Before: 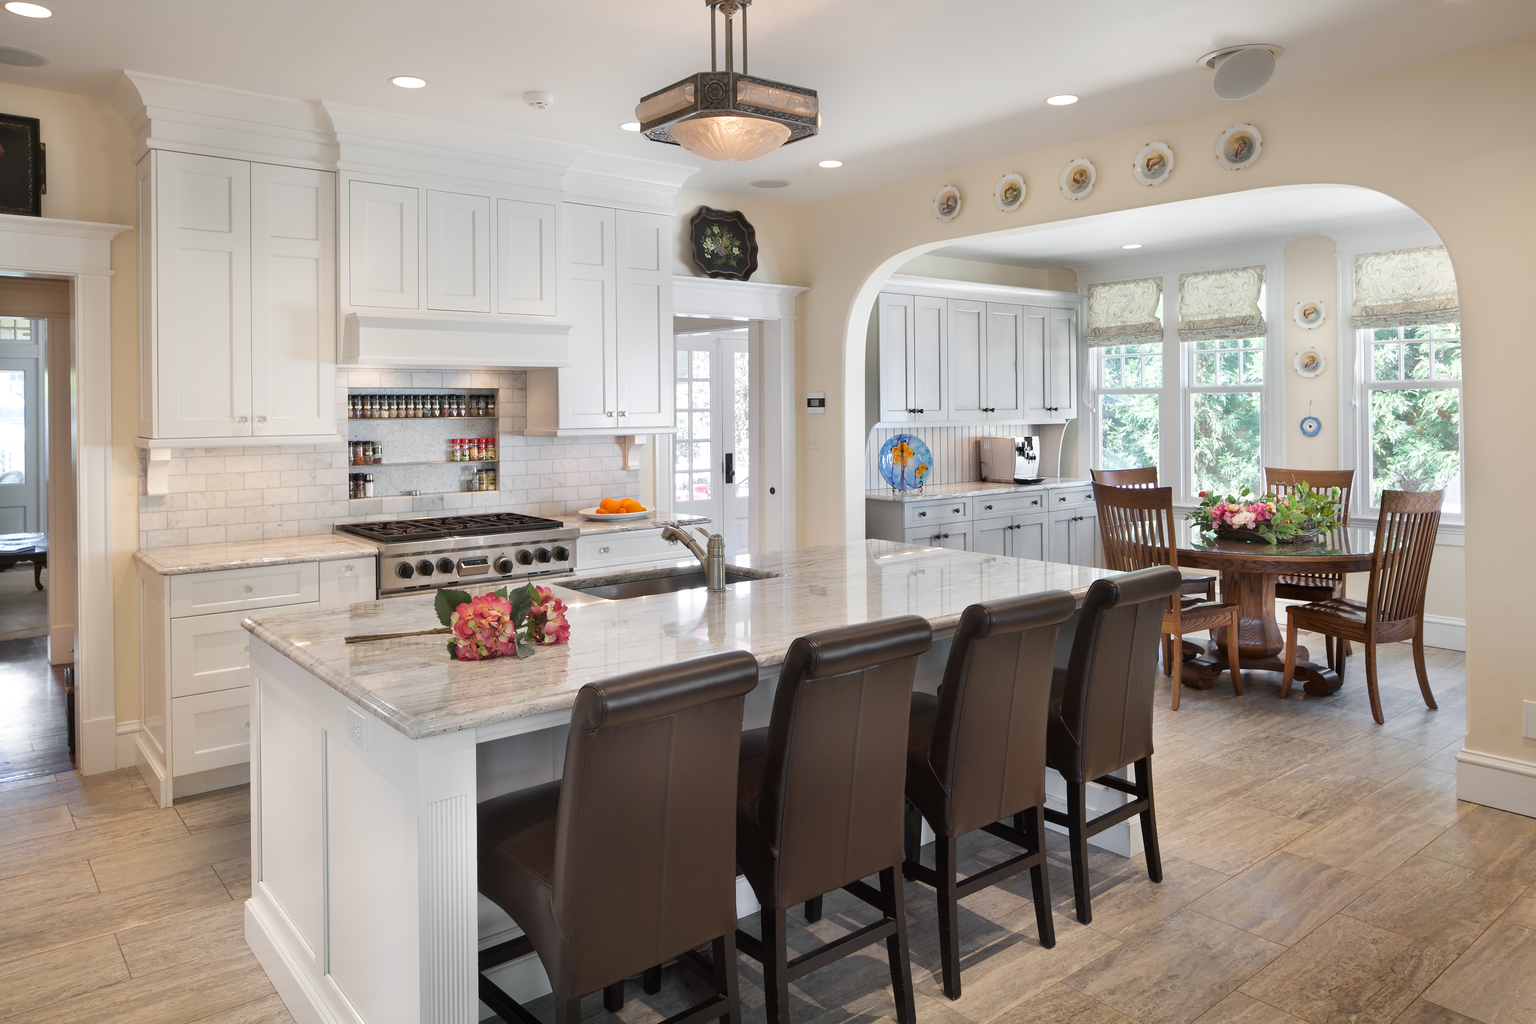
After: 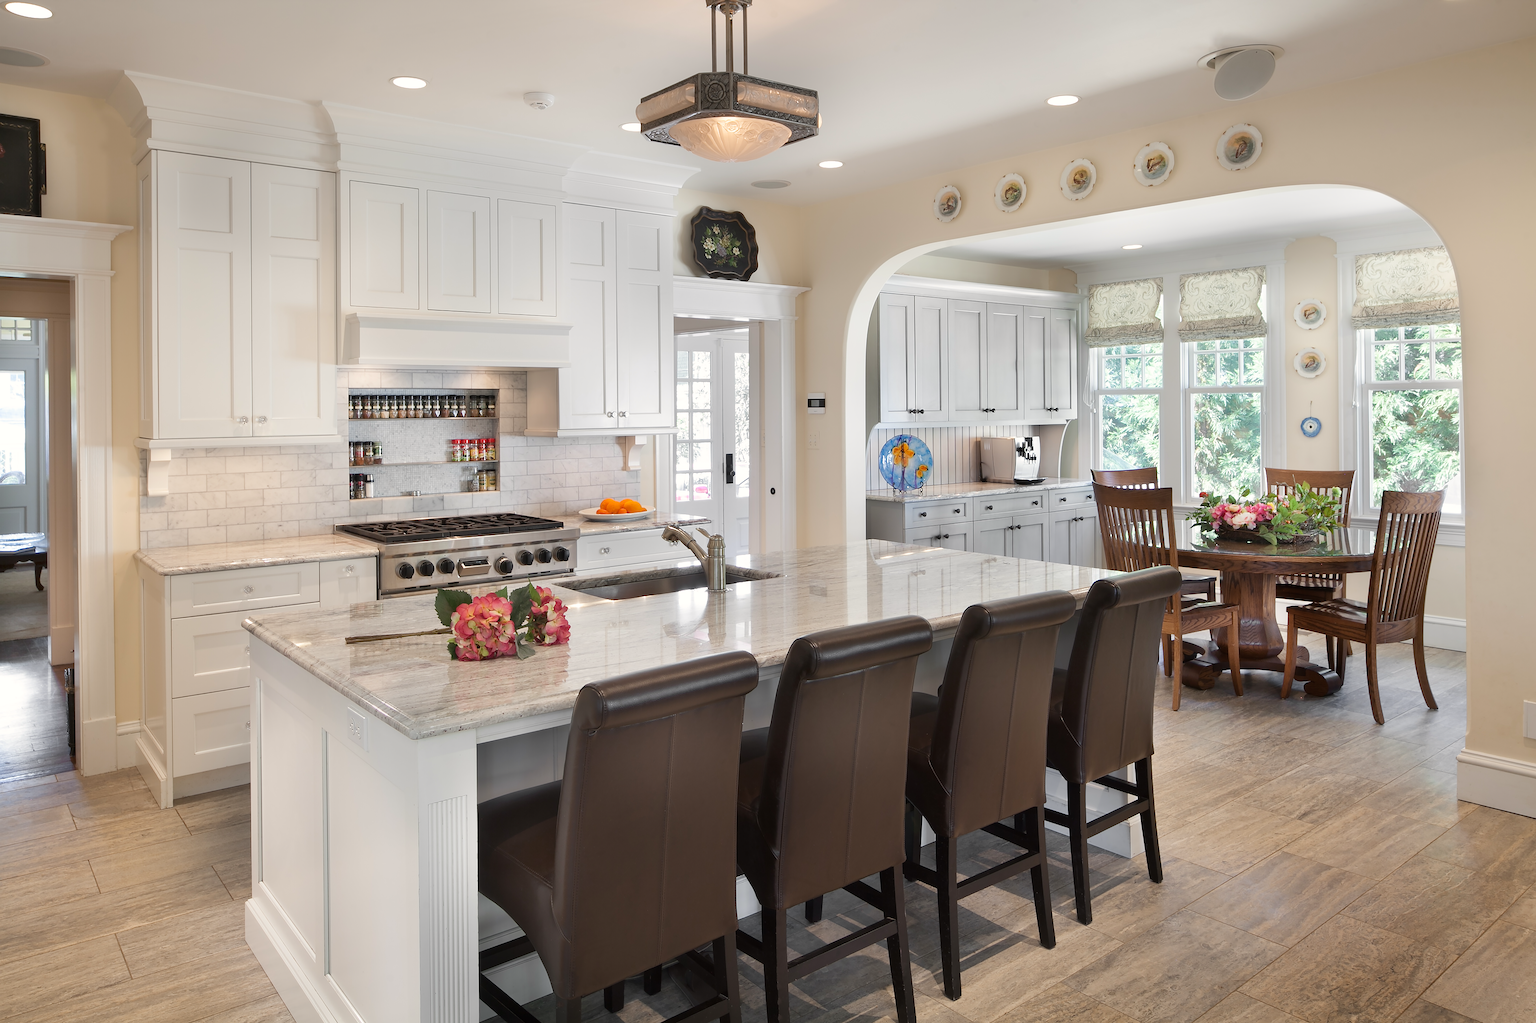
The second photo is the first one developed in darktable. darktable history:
white balance: red 1.009, blue 0.985
sharpen: on, module defaults
